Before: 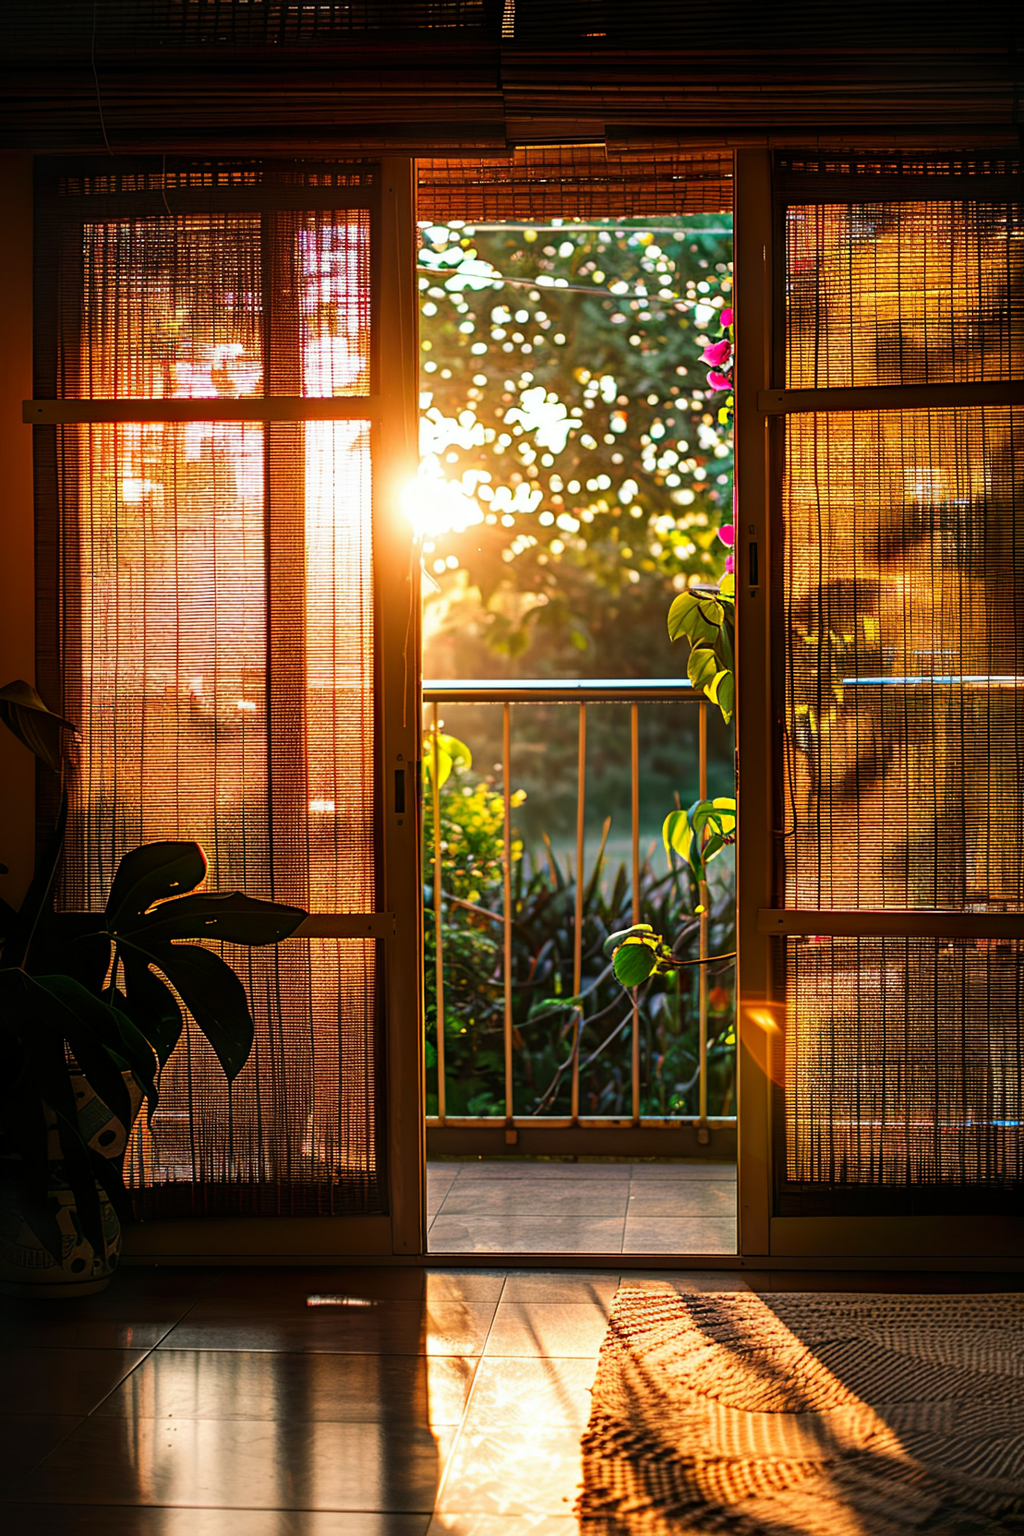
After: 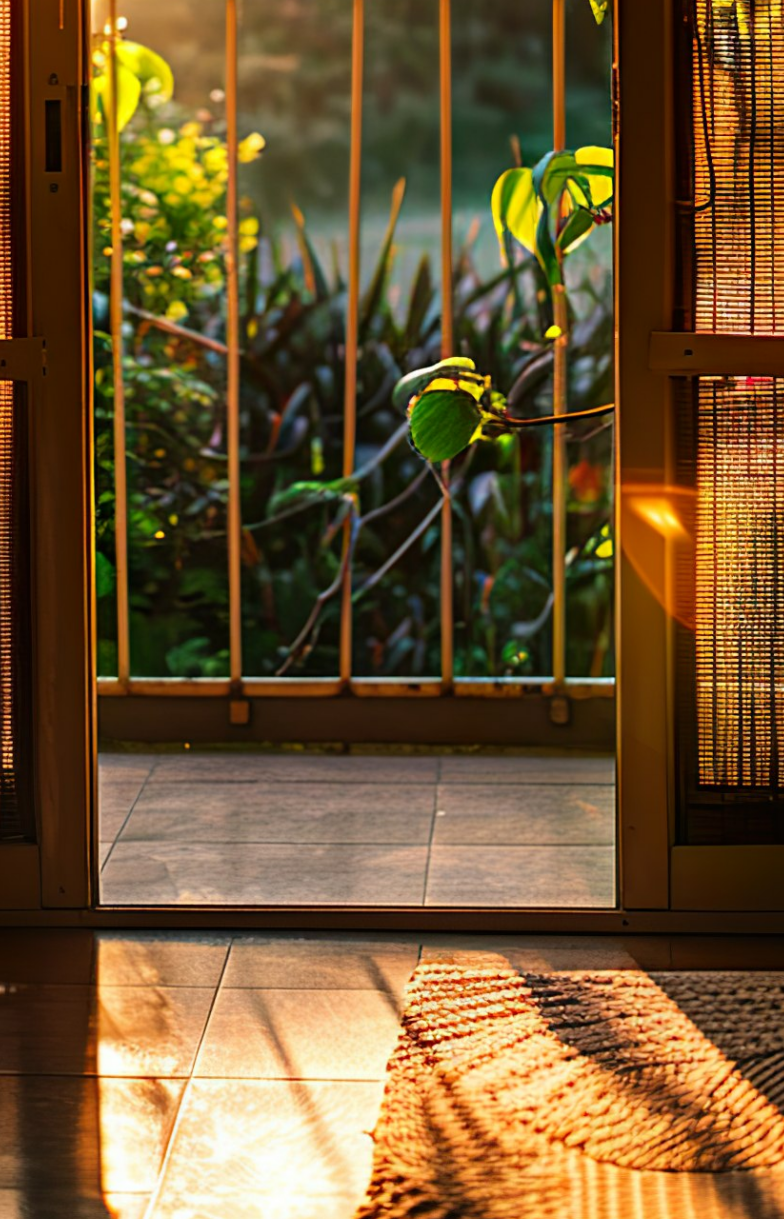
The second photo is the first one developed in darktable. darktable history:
crop: left 35.961%, top 46.229%, right 18.071%, bottom 6.117%
